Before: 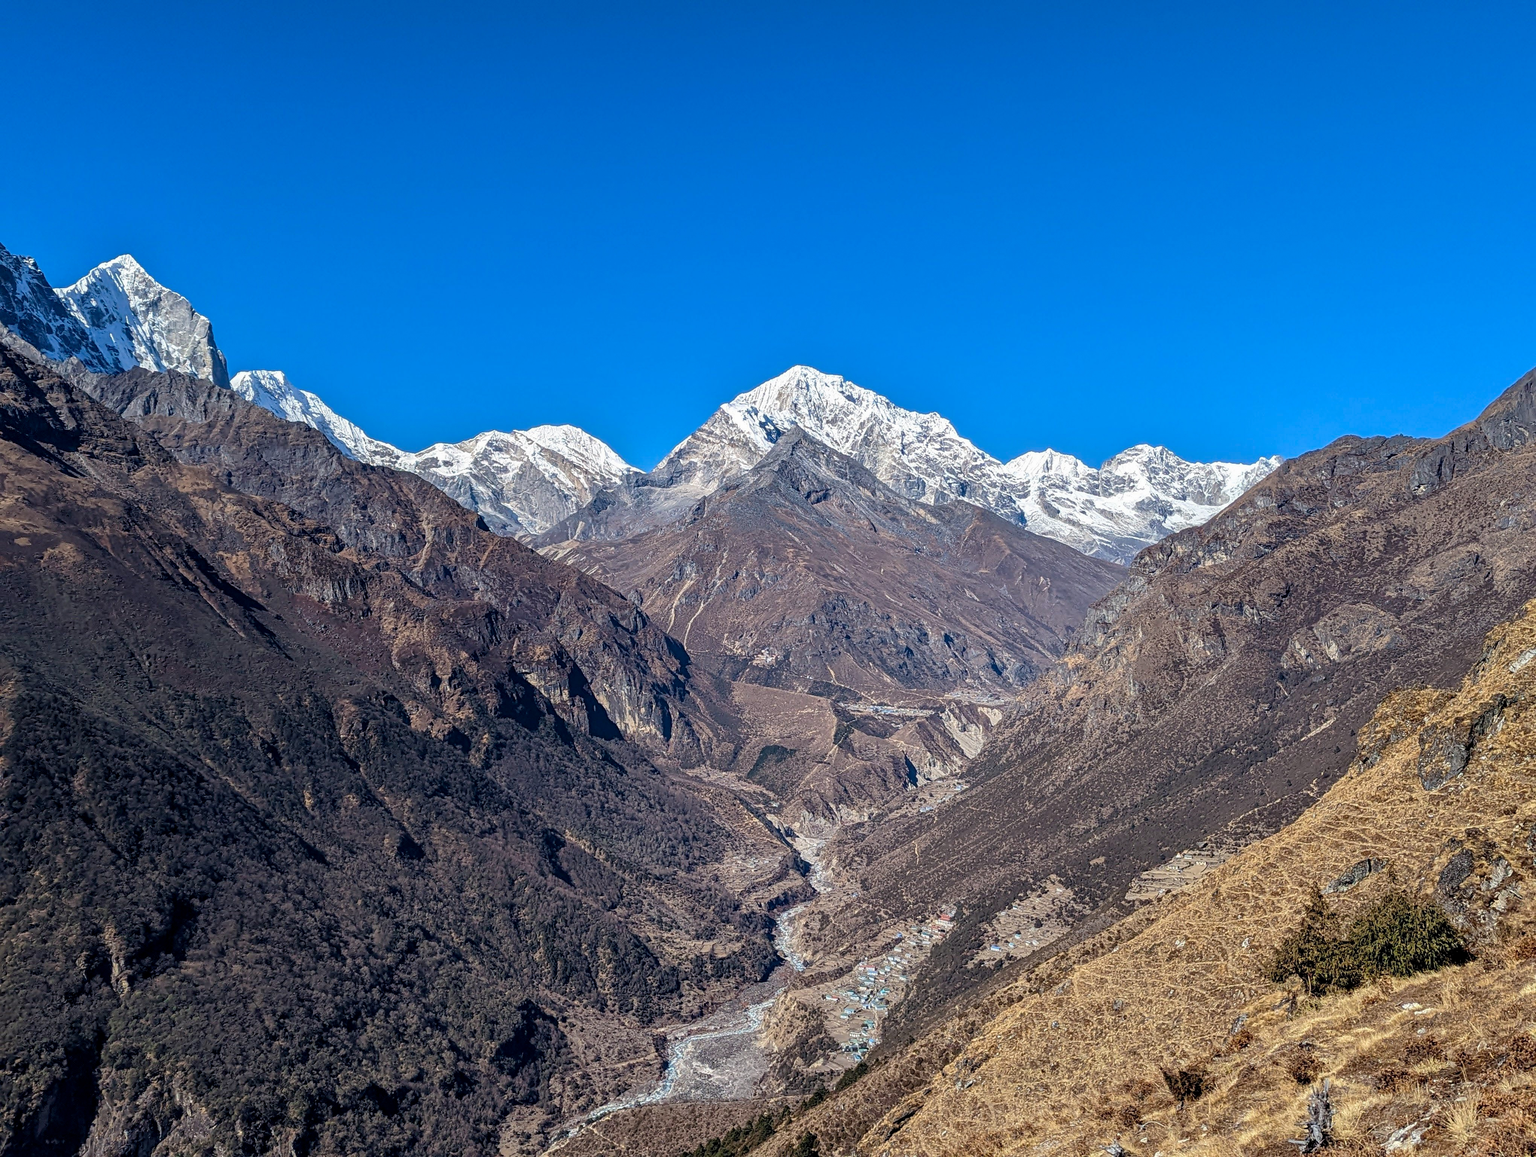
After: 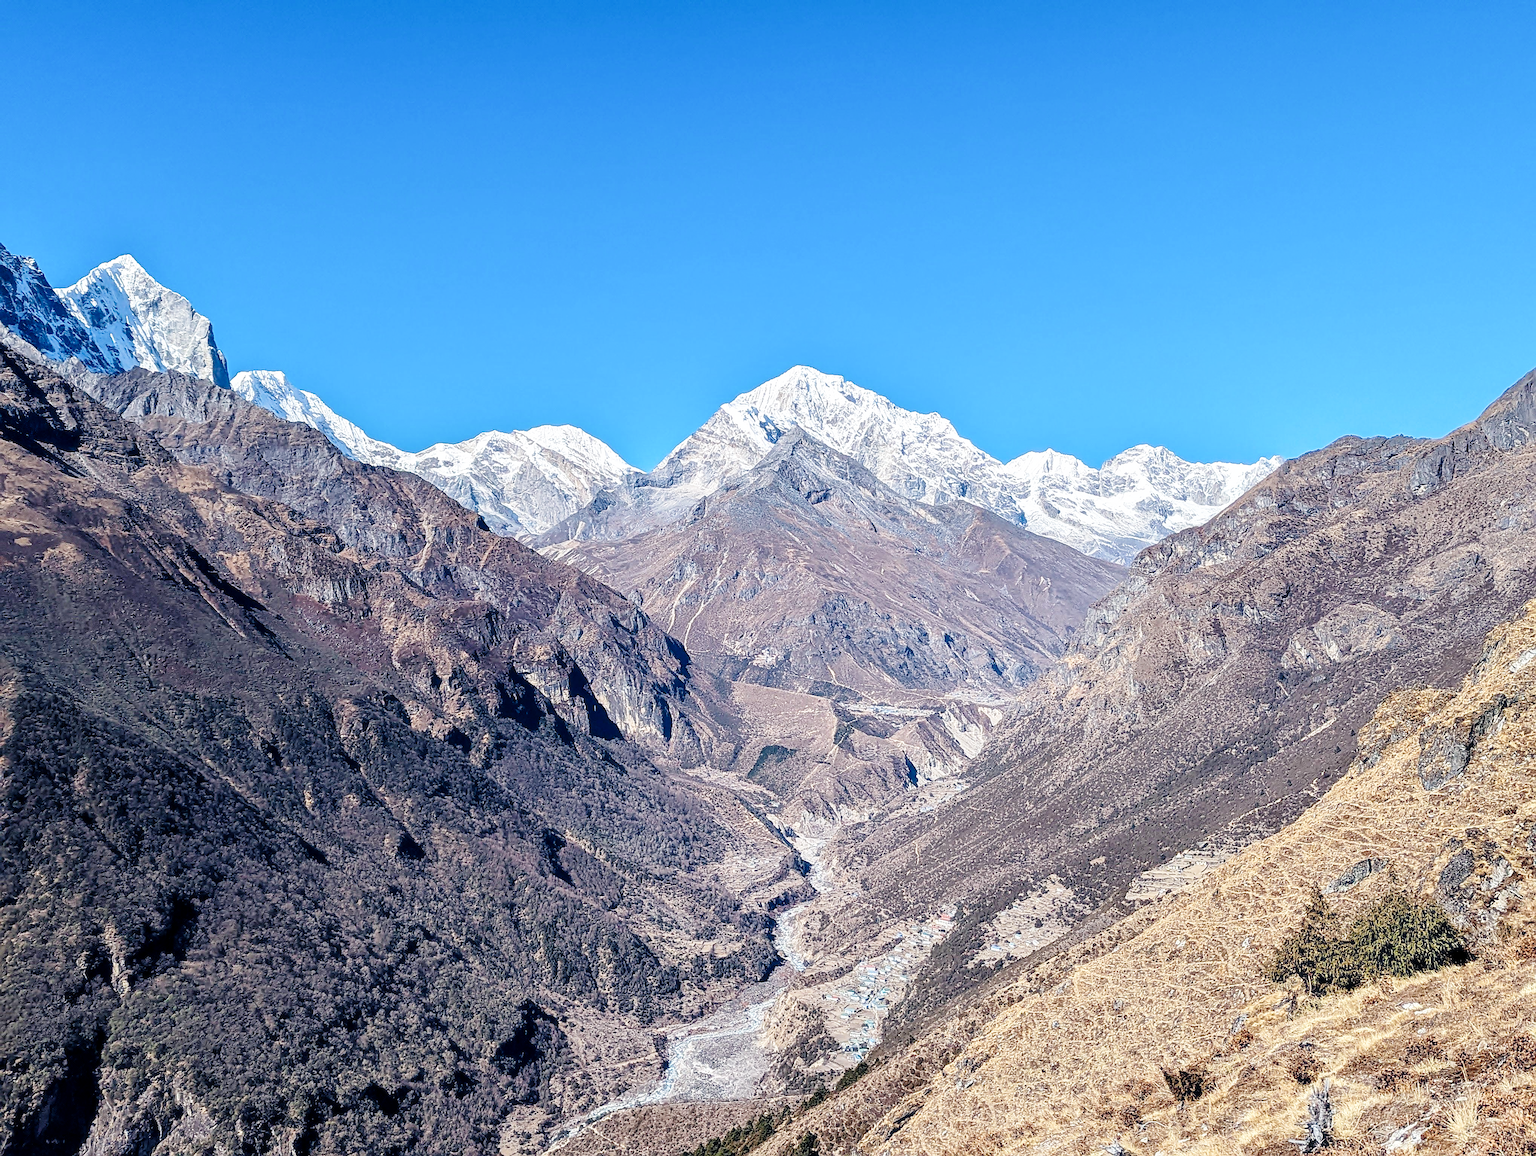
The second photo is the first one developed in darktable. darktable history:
sharpen: on, module defaults
haze removal: strength -0.11, compatibility mode true, adaptive false
shadows and highlights: radius 331.46, shadows 53.91, highlights -99.55, compress 94.22%, soften with gaussian
base curve: curves: ch0 [(0, 0) (0.008, 0.007) (0.022, 0.029) (0.048, 0.089) (0.092, 0.197) (0.191, 0.399) (0.275, 0.534) (0.357, 0.65) (0.477, 0.78) (0.542, 0.833) (0.799, 0.973) (1, 1)], preserve colors none
contrast equalizer: y [[0.528, 0.548, 0.563, 0.562, 0.546, 0.526], [0.55 ×6], [0 ×6], [0 ×6], [0 ×6]], mix 0.192
